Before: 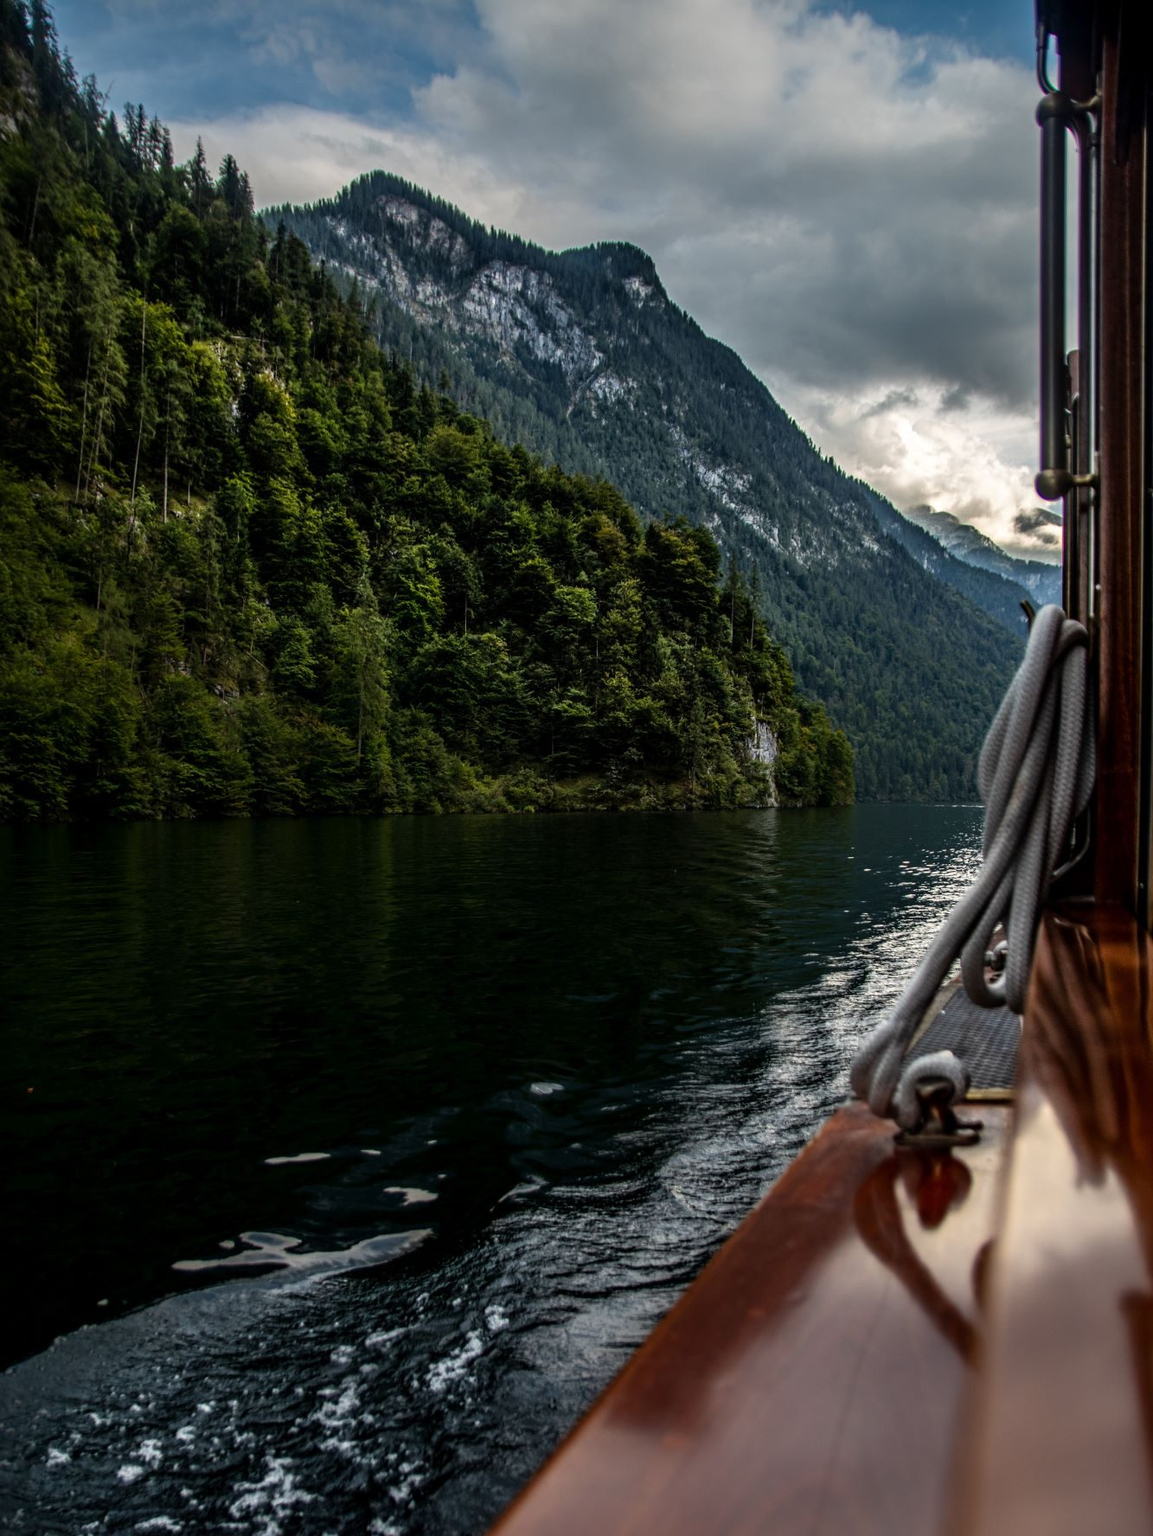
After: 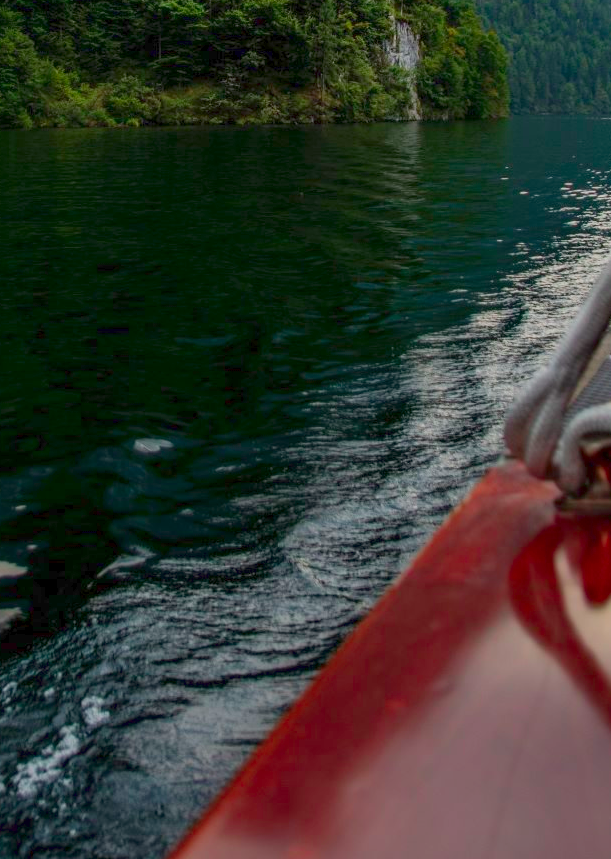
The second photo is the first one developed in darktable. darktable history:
crop: left 35.976%, top 45.819%, right 18.162%, bottom 5.807%
color contrast: green-magenta contrast 1.73, blue-yellow contrast 1.15
color balance rgb: contrast -30%
